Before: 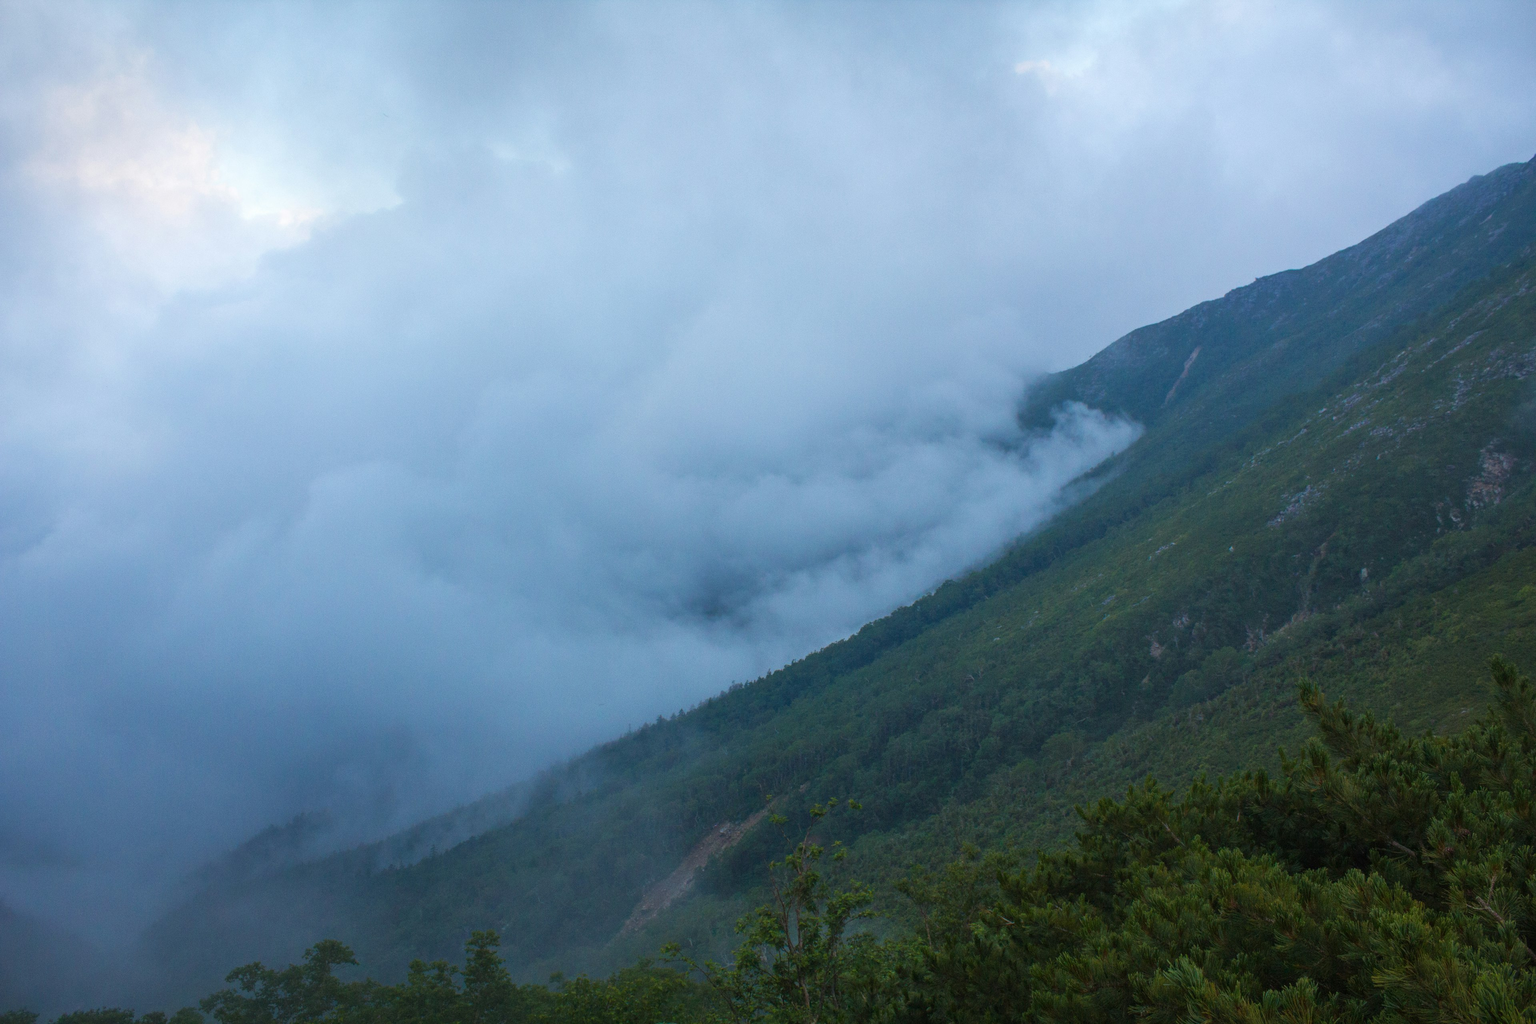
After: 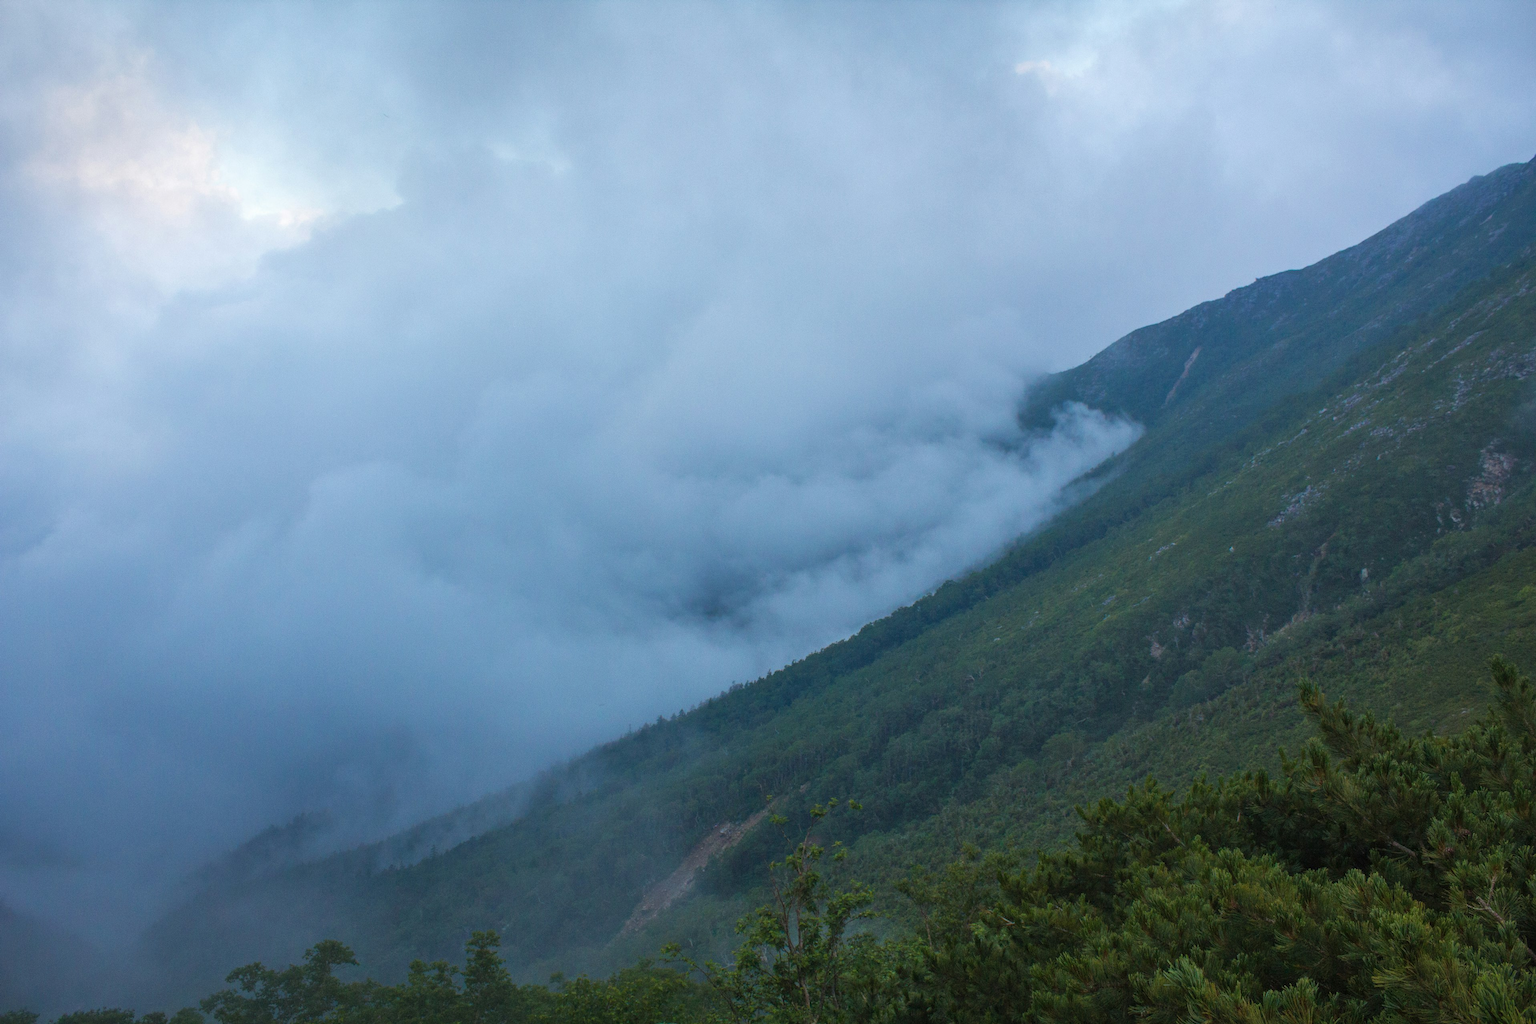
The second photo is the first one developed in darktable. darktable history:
shadows and highlights: shadows 29.45, highlights -29.58, low approximation 0.01, soften with gaussian
